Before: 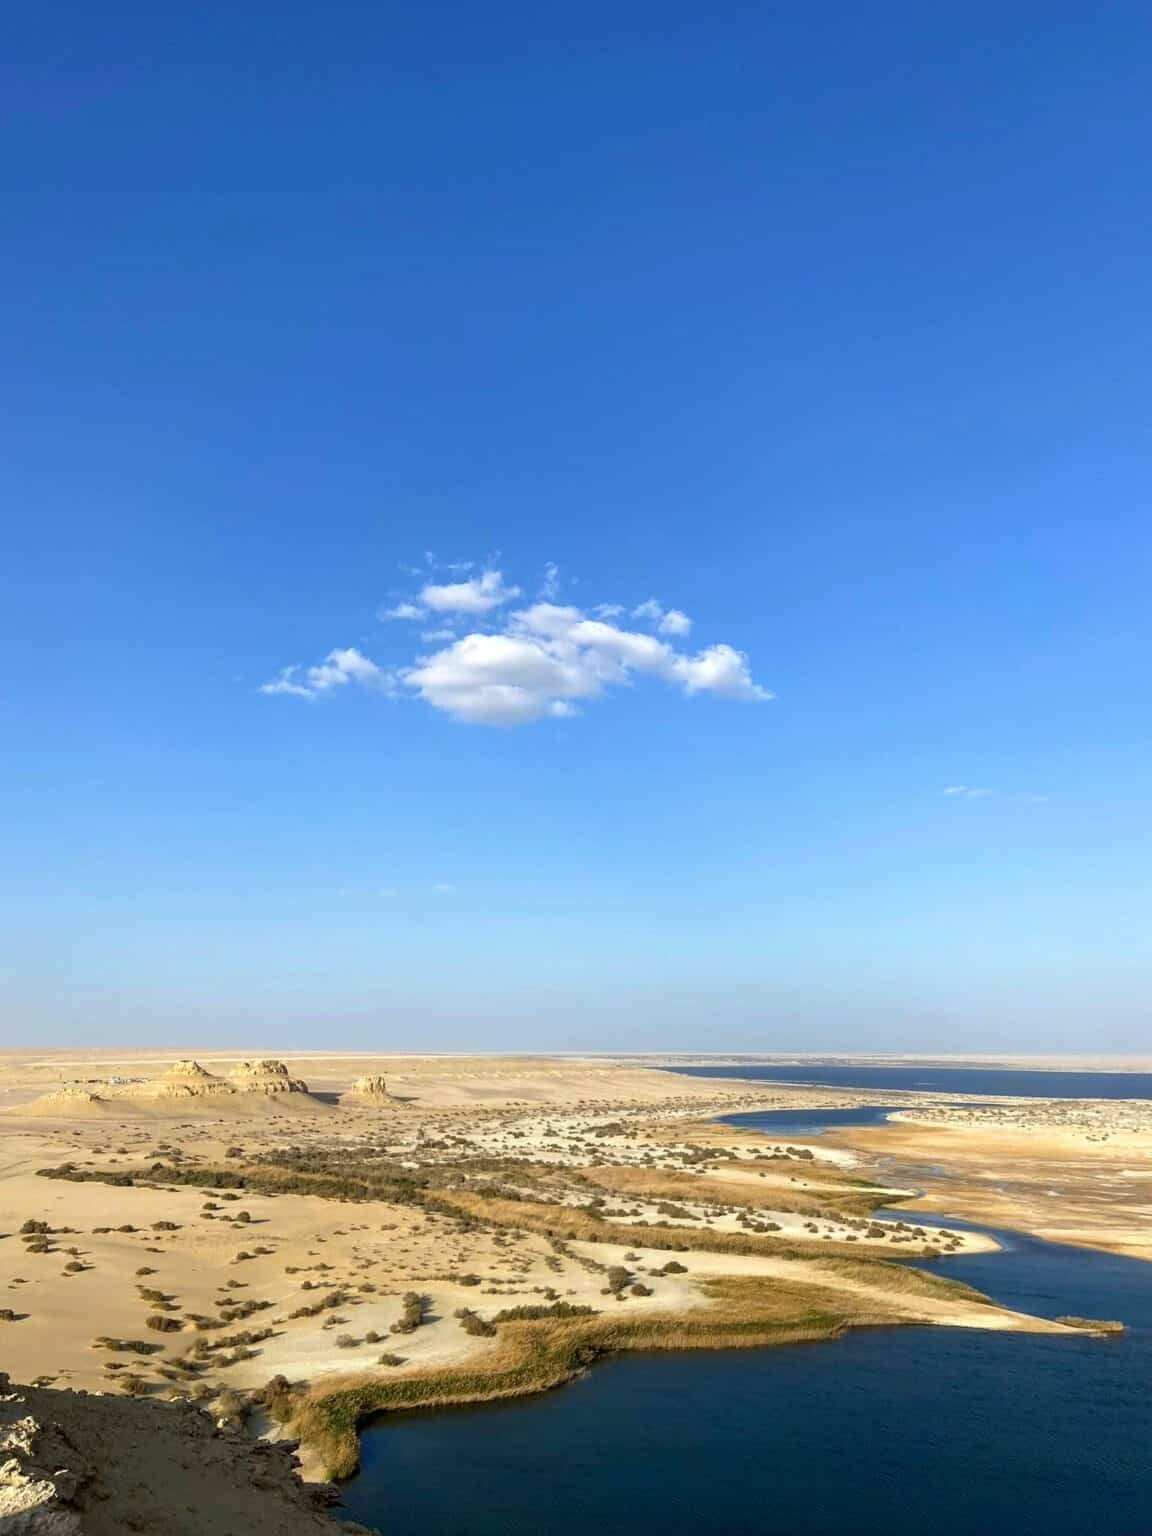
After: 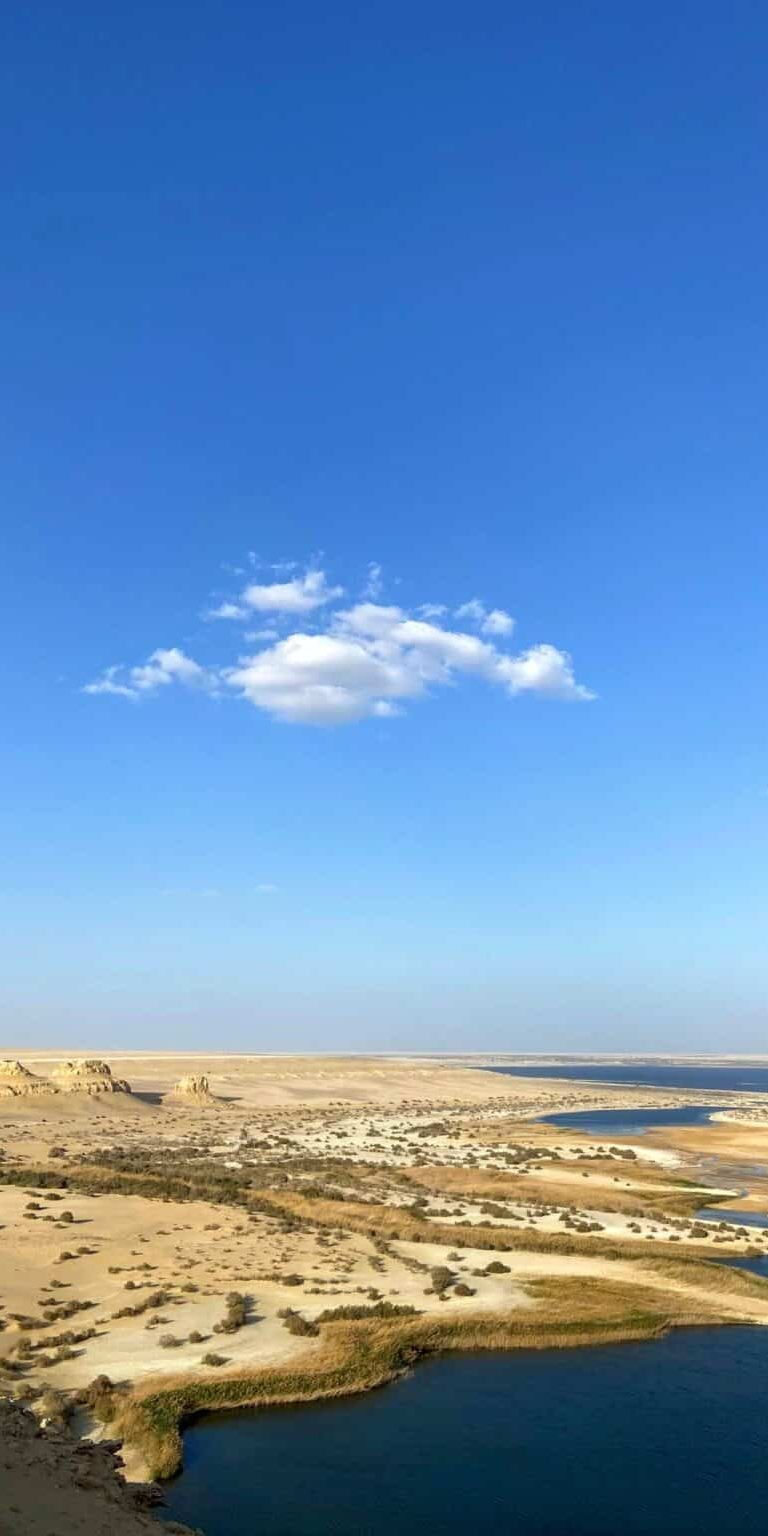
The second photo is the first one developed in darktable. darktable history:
crop and rotate: left 15.433%, right 17.883%
